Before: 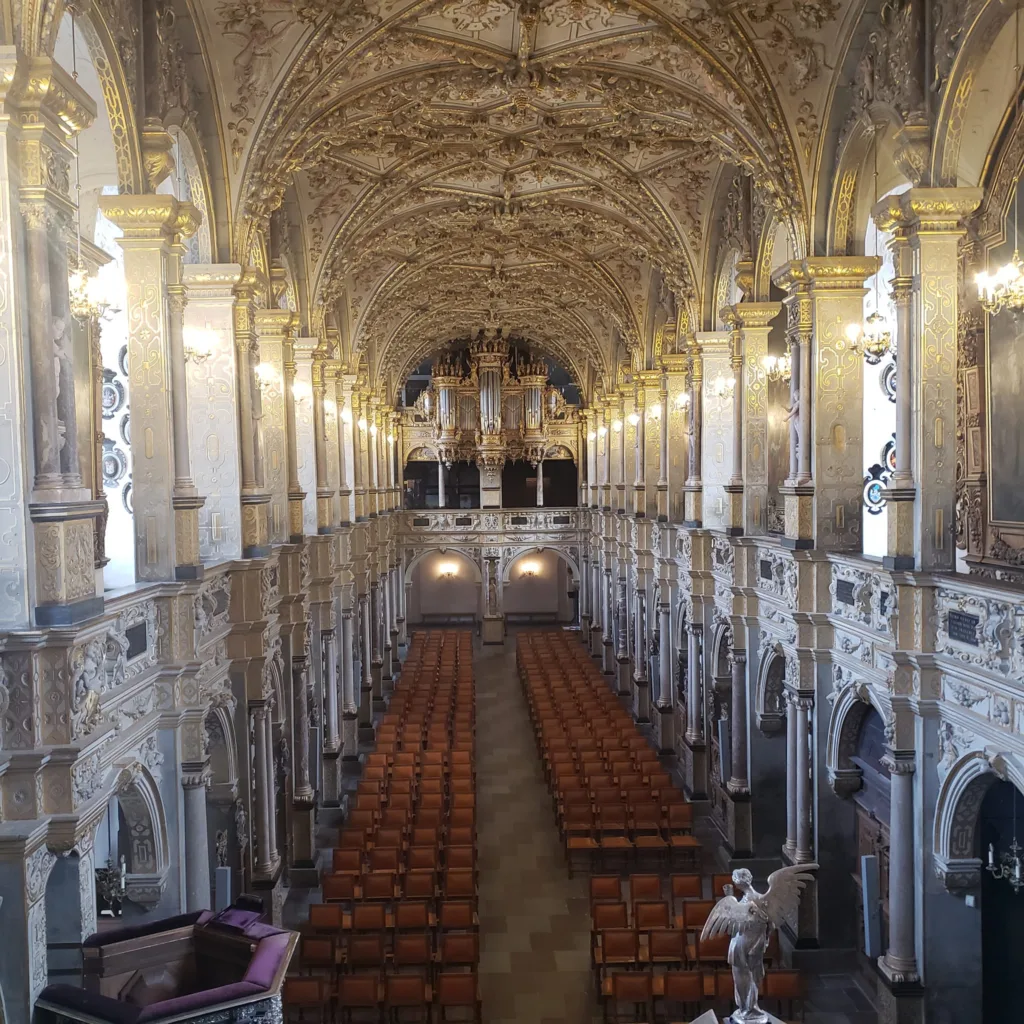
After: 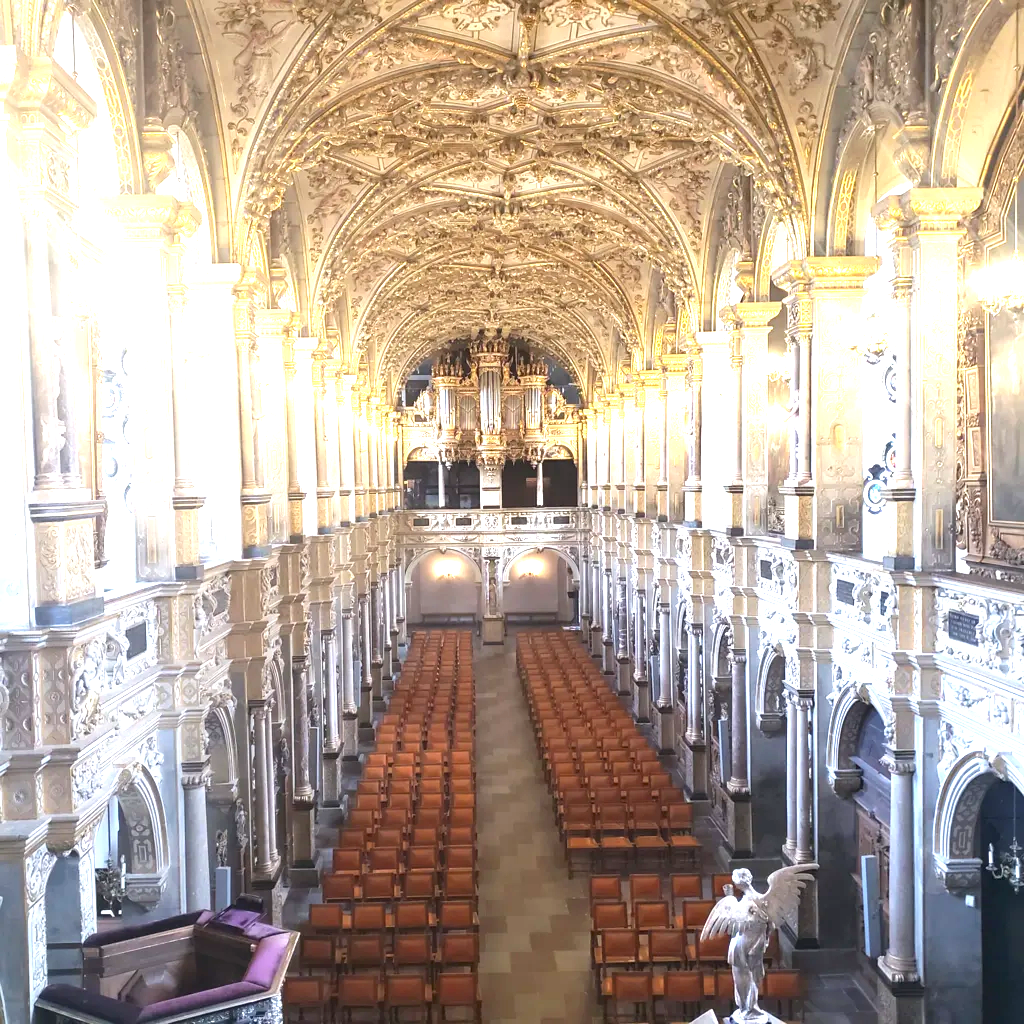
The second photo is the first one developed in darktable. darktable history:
exposure: black level correction 0, exposure 1.742 EV, compensate highlight preservation false
